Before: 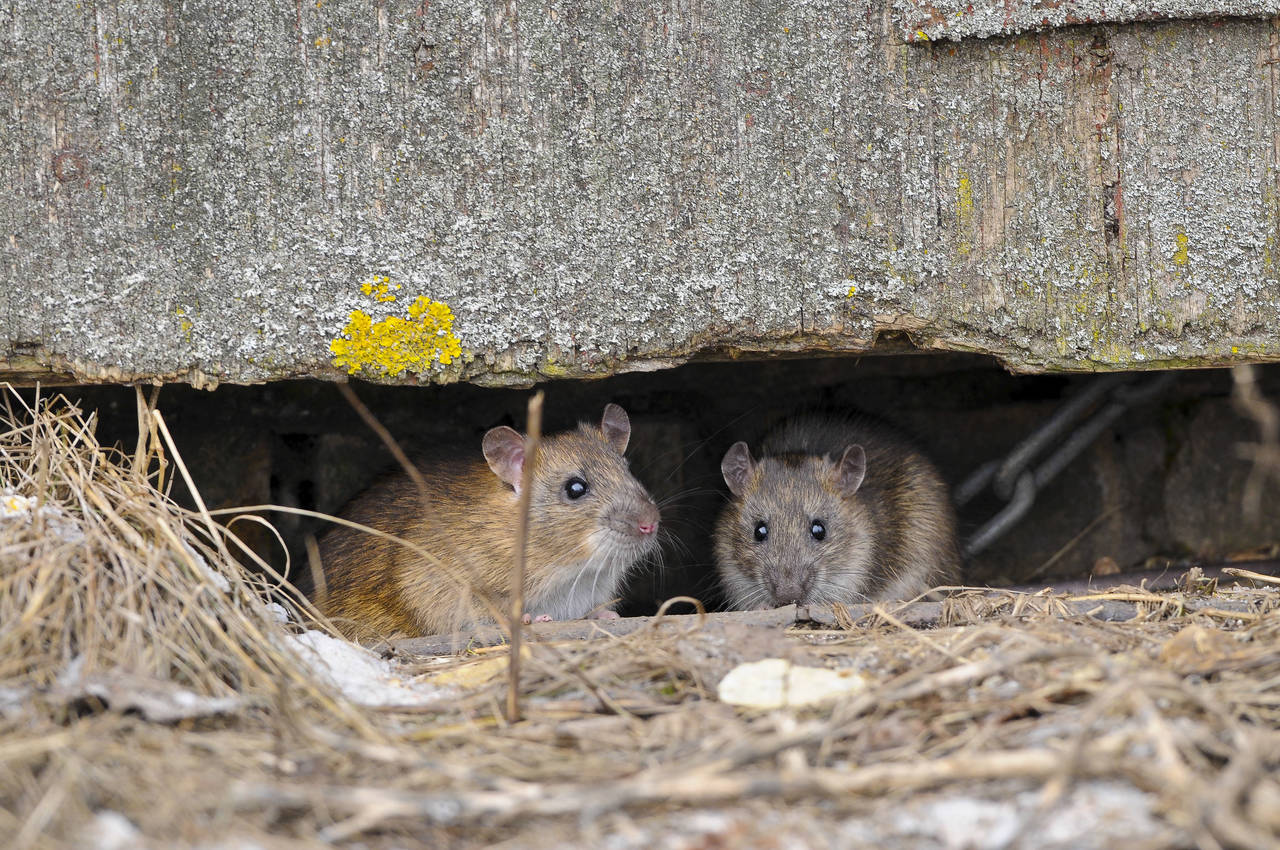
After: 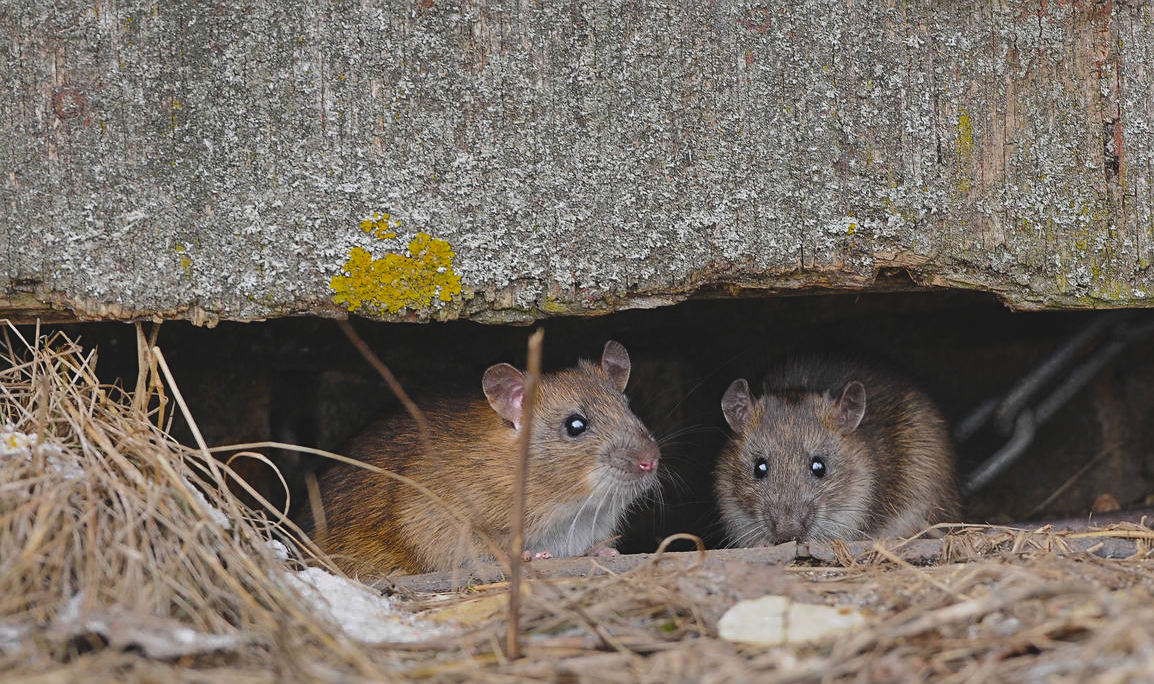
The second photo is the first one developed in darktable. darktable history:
tone equalizer: edges refinement/feathering 500, mask exposure compensation -1.57 EV, preserve details no
exposure: black level correction -0.015, exposure -0.509 EV, compensate highlight preservation false
sharpen: amount 0.214
color zones: curves: ch0 [(0.203, 0.433) (0.607, 0.517) (0.697, 0.696) (0.705, 0.897)]
crop: top 7.455%, right 9.797%, bottom 12.034%
